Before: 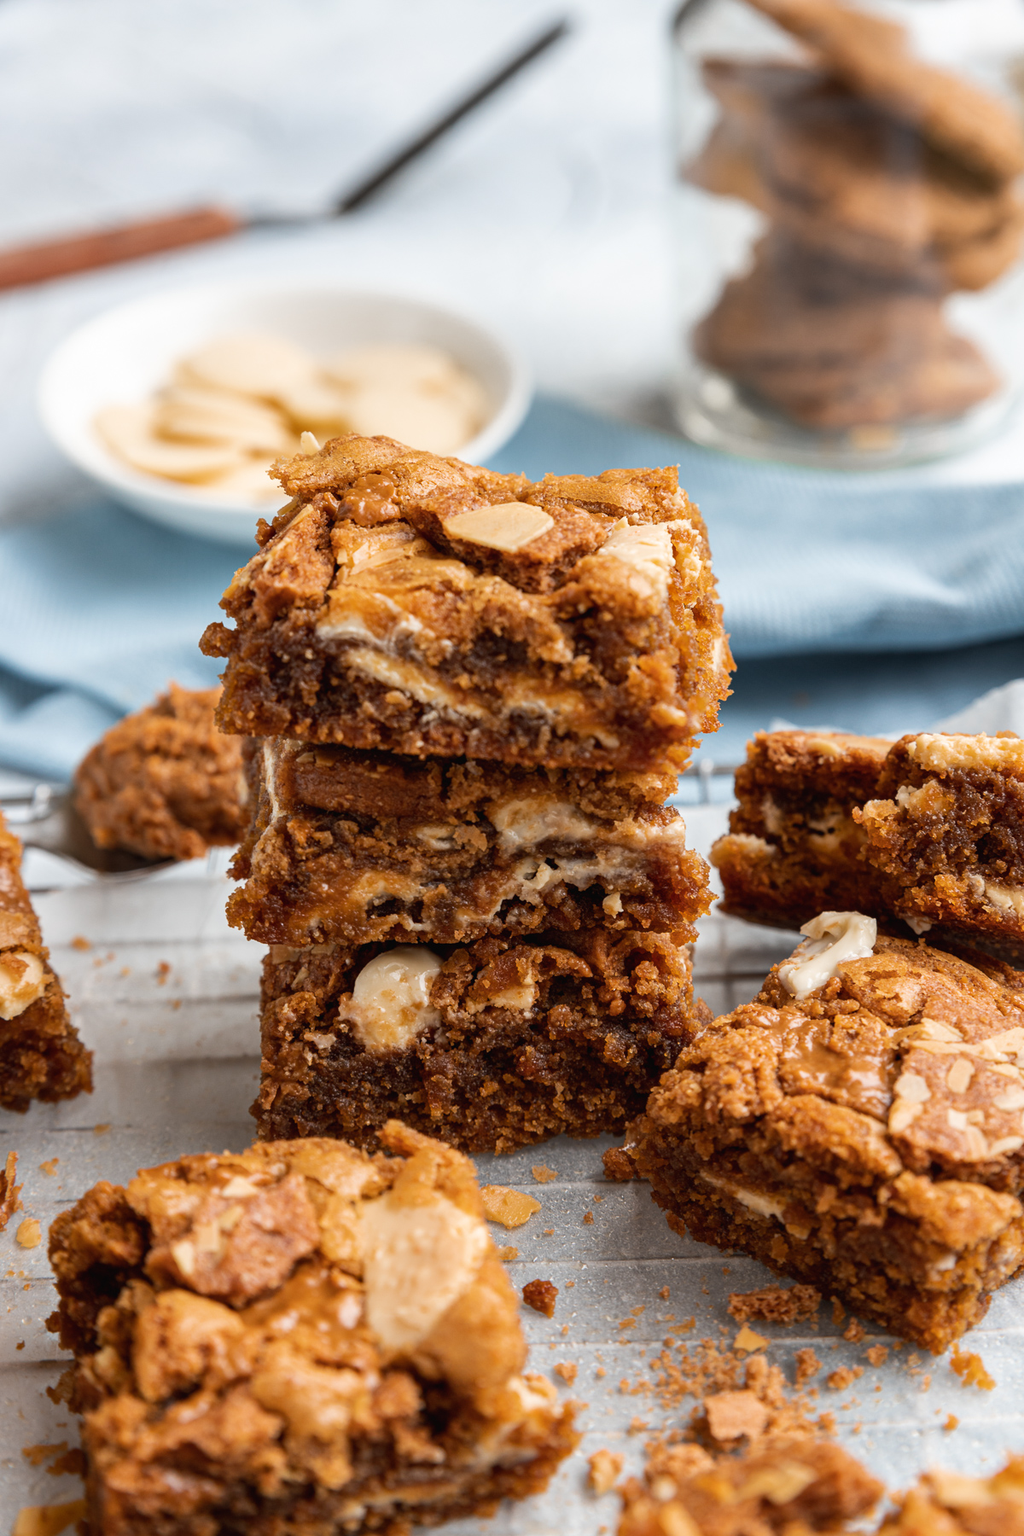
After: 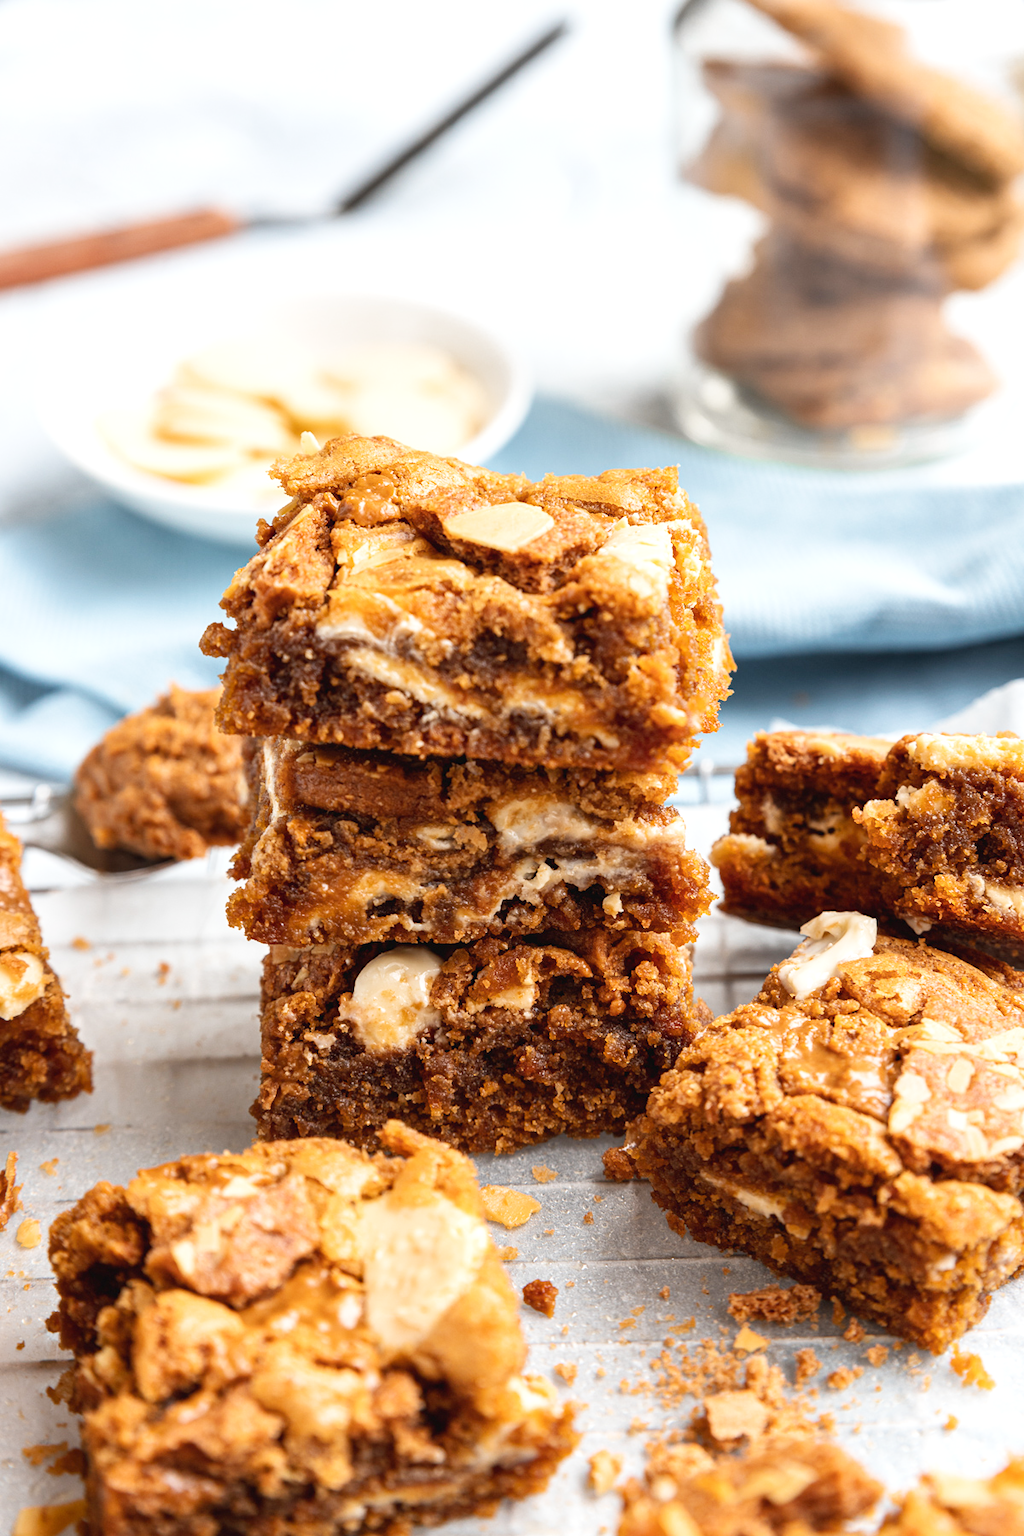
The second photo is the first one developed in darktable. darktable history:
levels: white 99.91%, levels [0, 0.476, 0.951]
base curve: curves: ch0 [(0, 0) (0.204, 0.334) (0.55, 0.733) (1, 1)], preserve colors none
